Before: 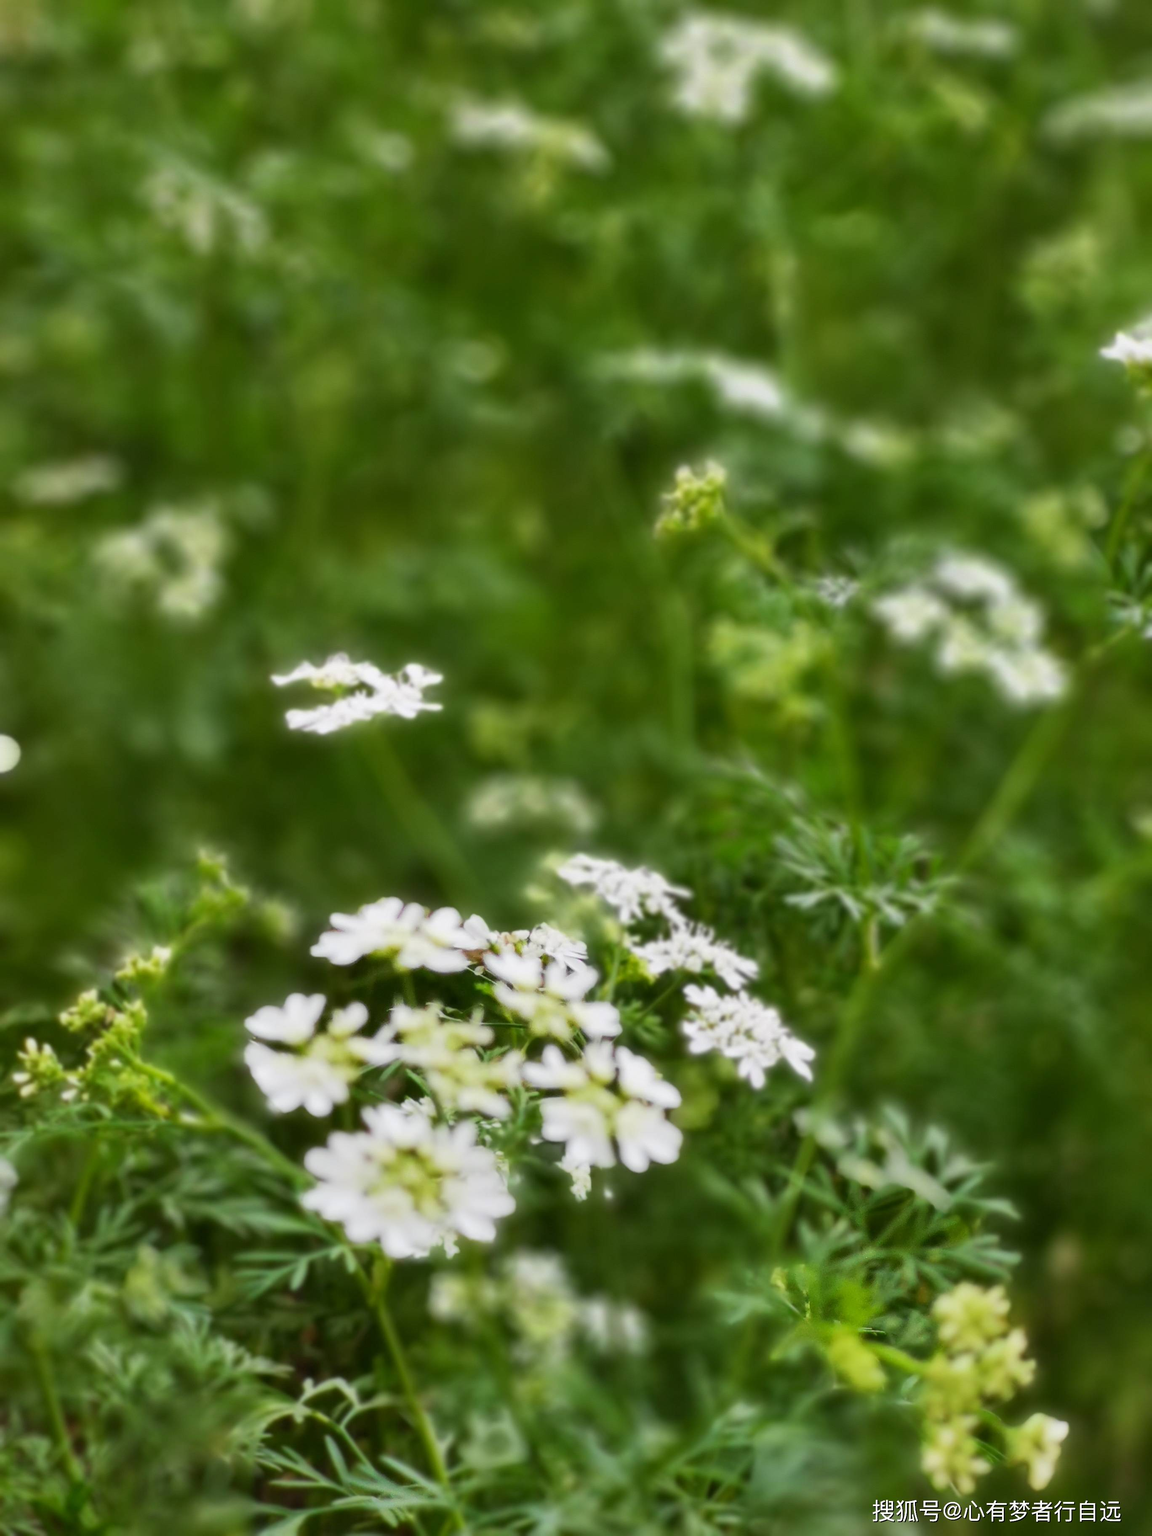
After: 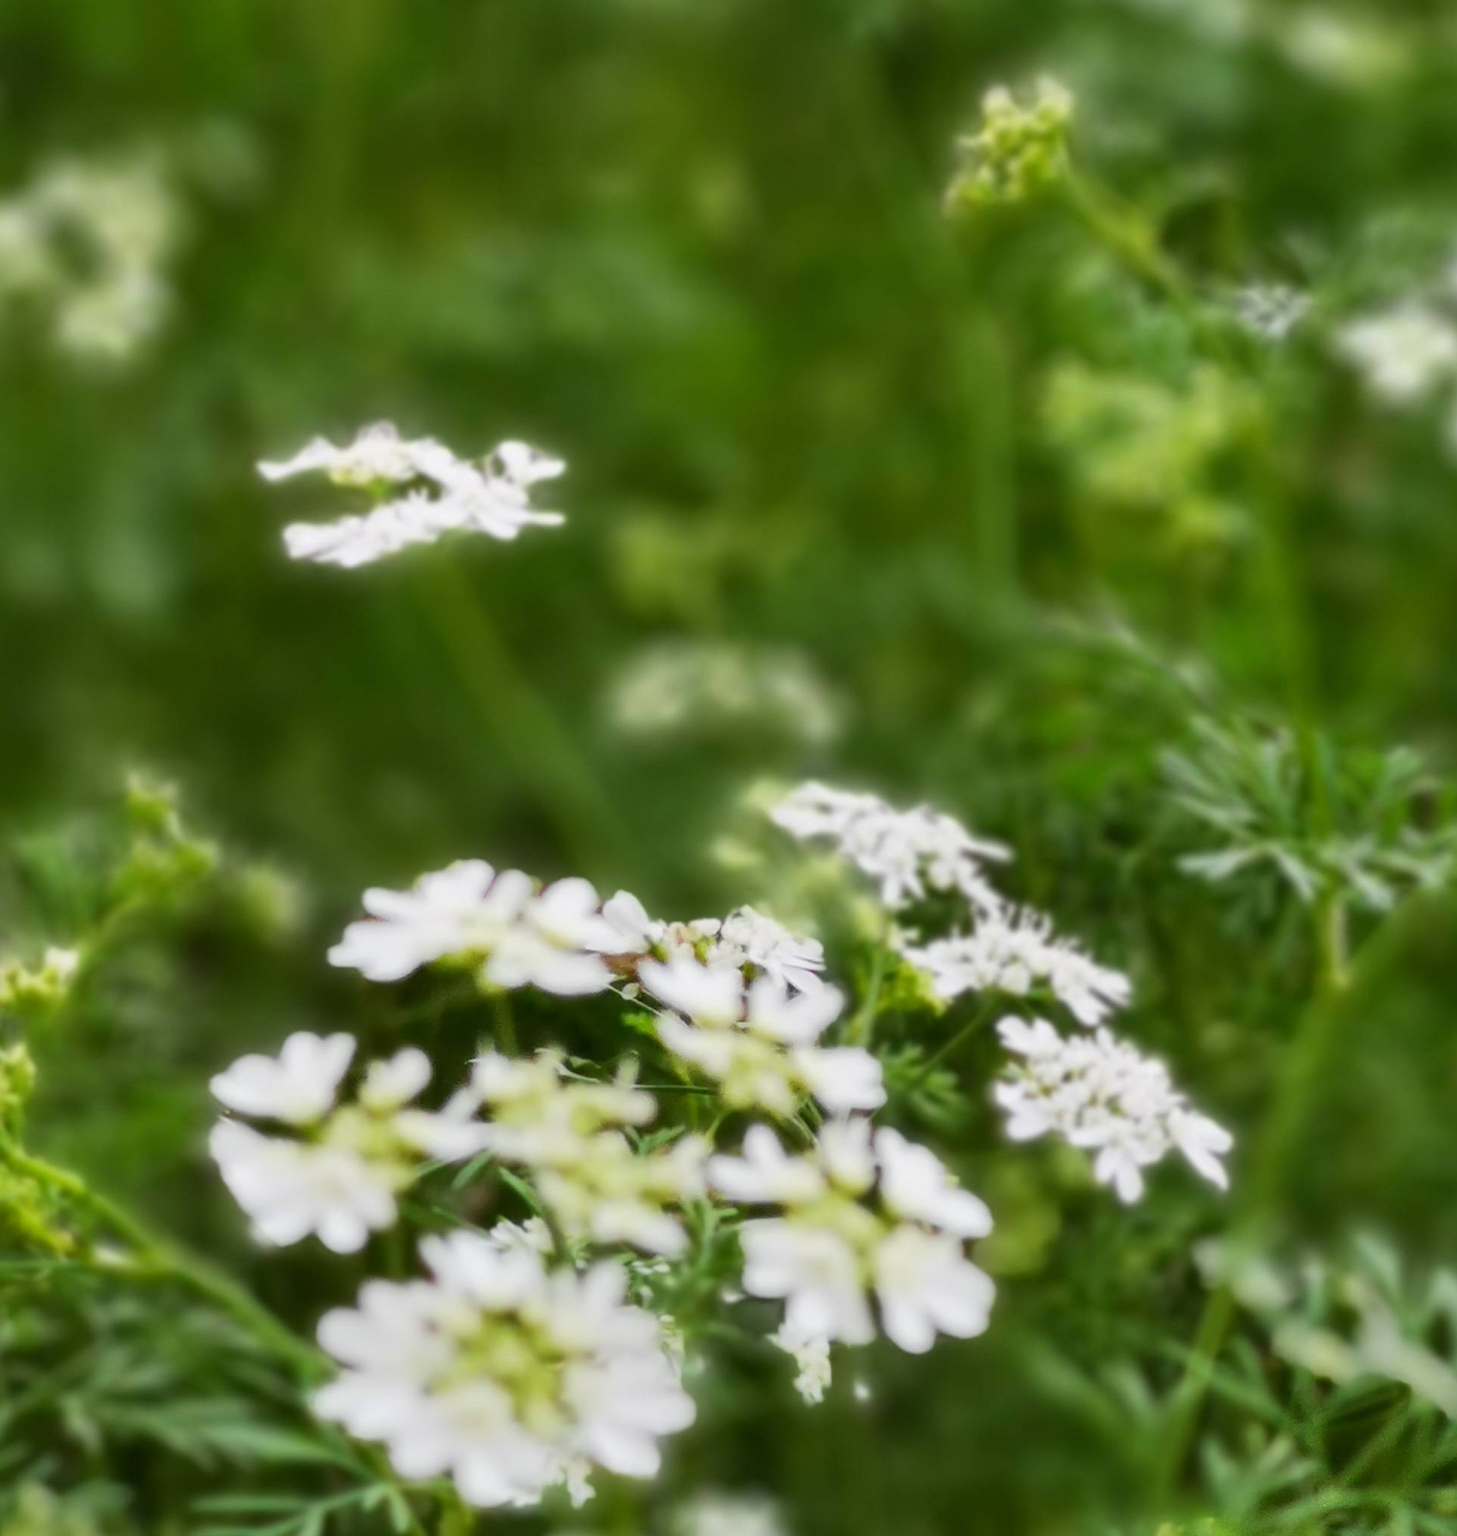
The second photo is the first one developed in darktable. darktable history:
crop: left 11.097%, top 27.203%, right 18.304%, bottom 17.011%
